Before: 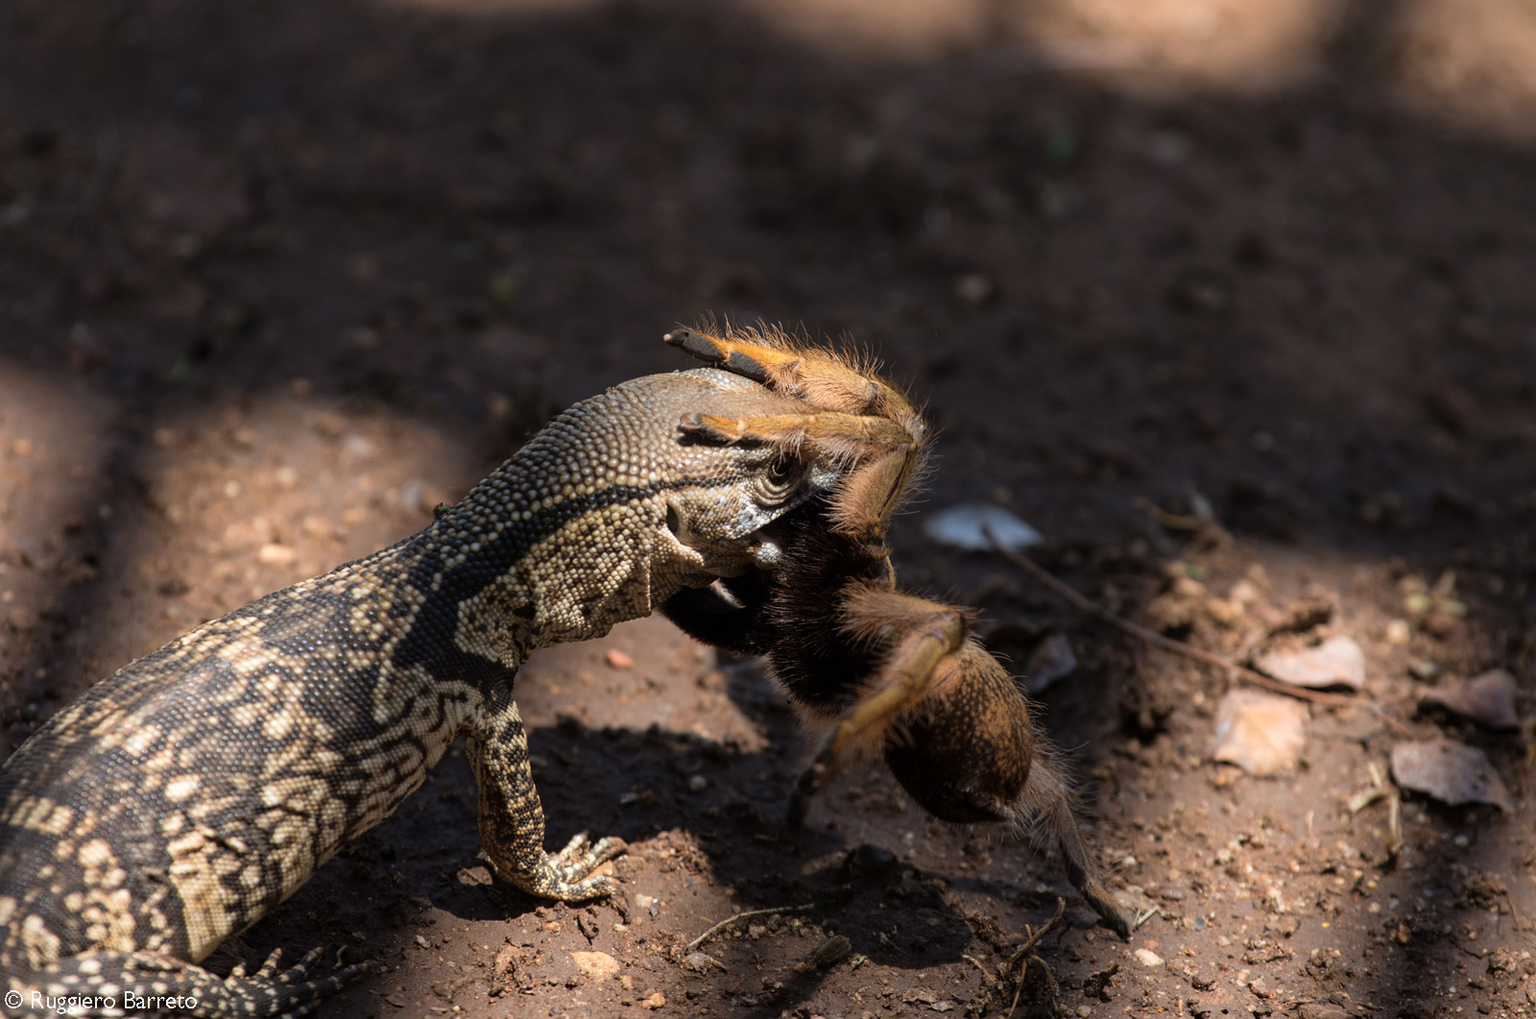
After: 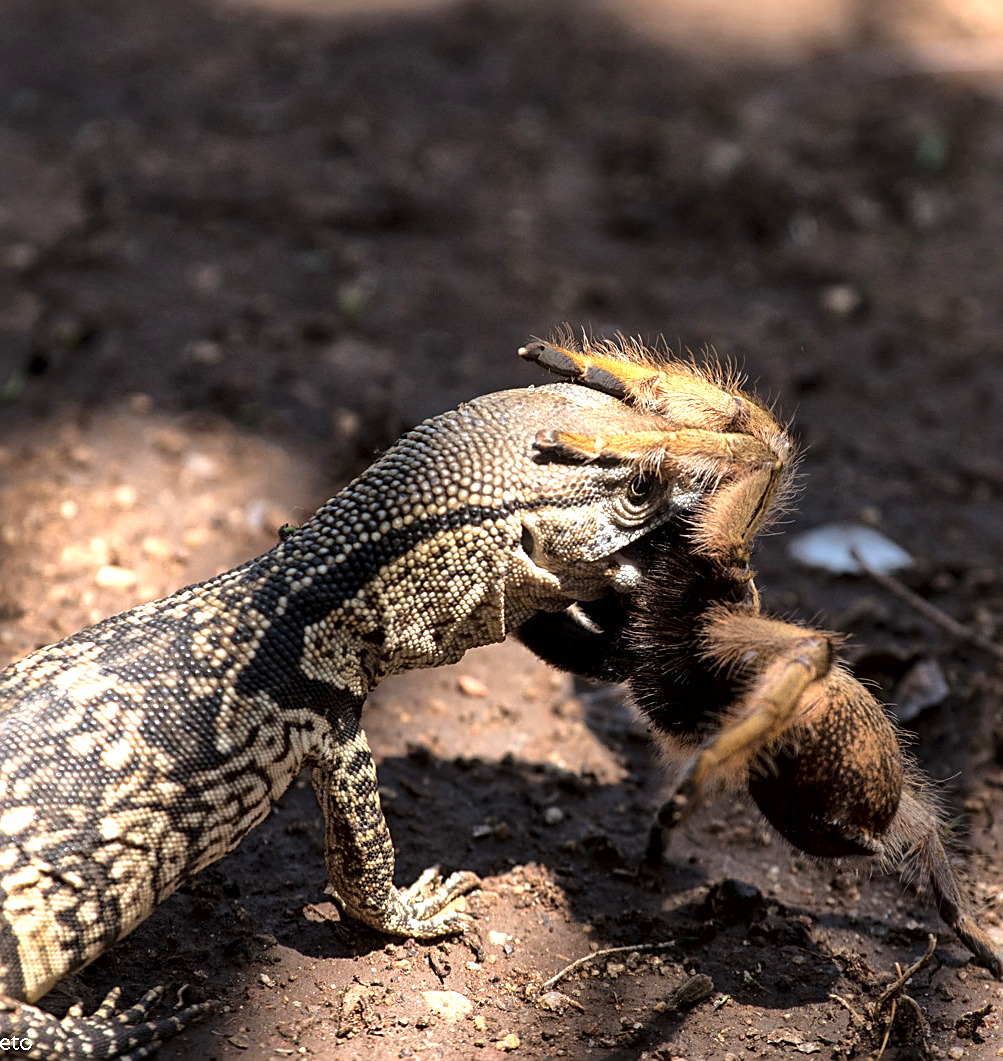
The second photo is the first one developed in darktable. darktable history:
local contrast: mode bilateral grid, contrast 20, coarseness 51, detail 171%, midtone range 0.2
exposure: black level correction -0.001, exposure 0.903 EV, compensate highlight preservation false
sharpen: on, module defaults
crop: left 10.818%, right 26.45%
